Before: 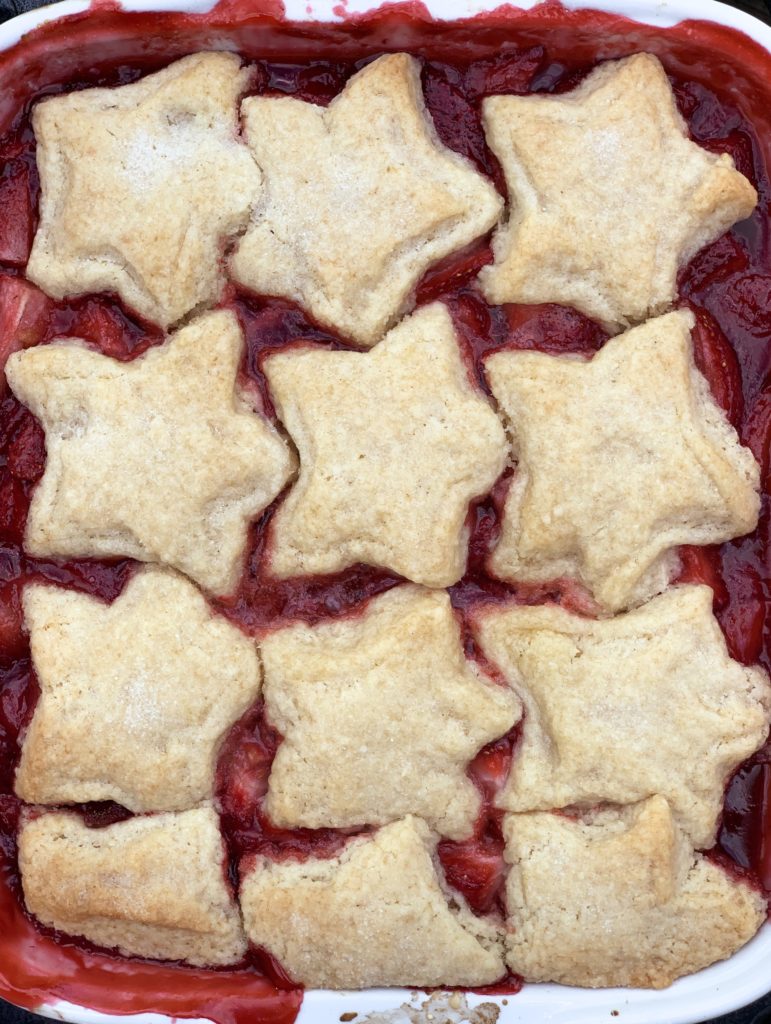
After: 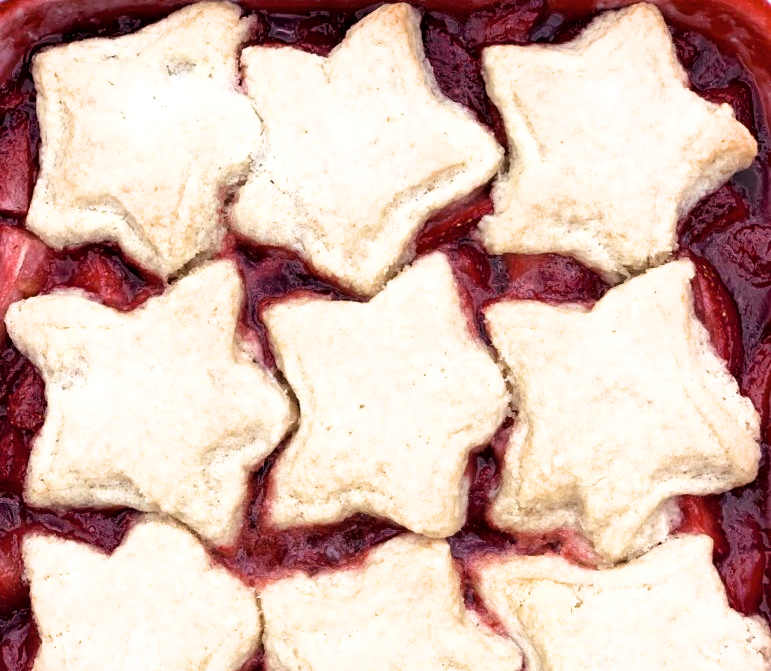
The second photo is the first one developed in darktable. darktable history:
exposure: black level correction 0.001, exposure 0.498 EV, compensate exposure bias true, compensate highlight preservation false
crop and rotate: top 4.935%, bottom 29.477%
local contrast: mode bilateral grid, contrast 19, coarseness 49, detail 119%, midtone range 0.2
contrast brightness saturation: saturation -0.051
filmic rgb: black relative exposure -8.66 EV, white relative exposure 2.72 EV, target black luminance 0%, hardness 6.27, latitude 76.71%, contrast 1.328, shadows ↔ highlights balance -0.325%
